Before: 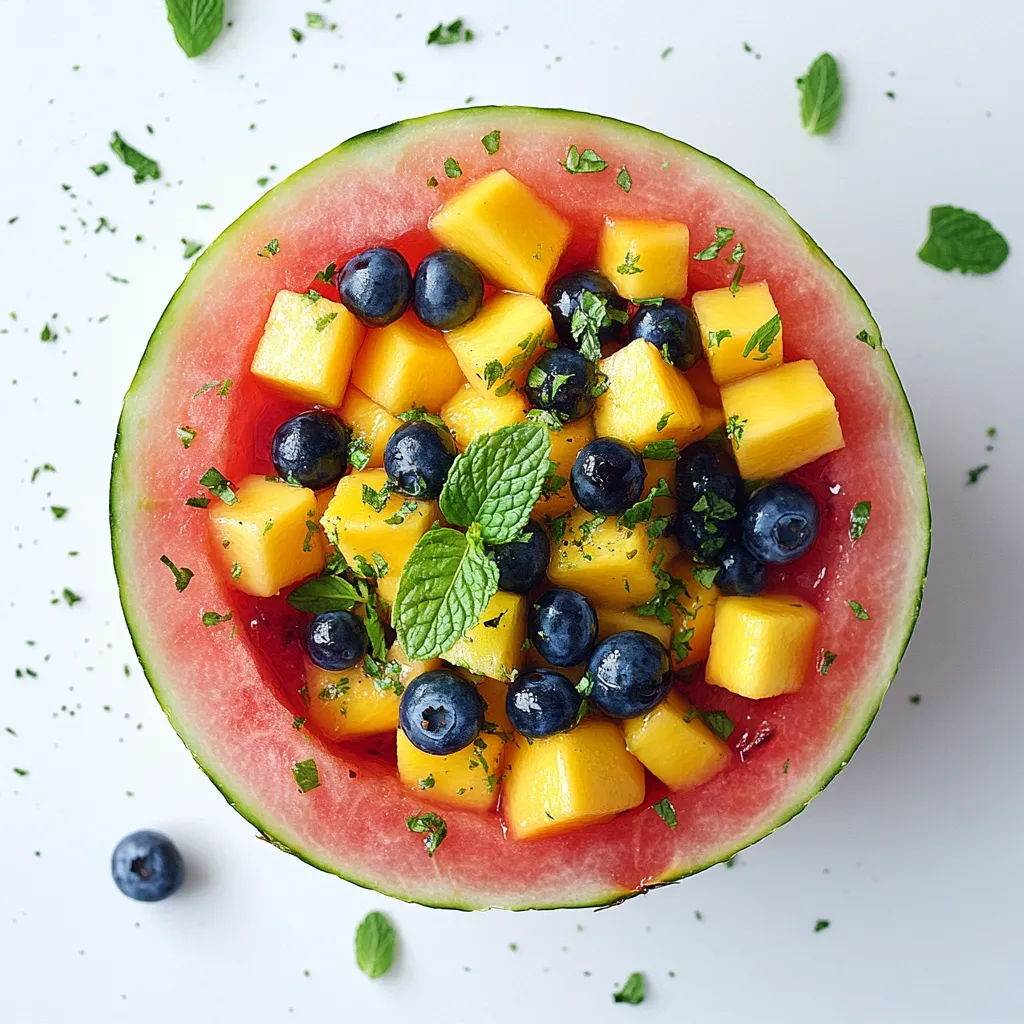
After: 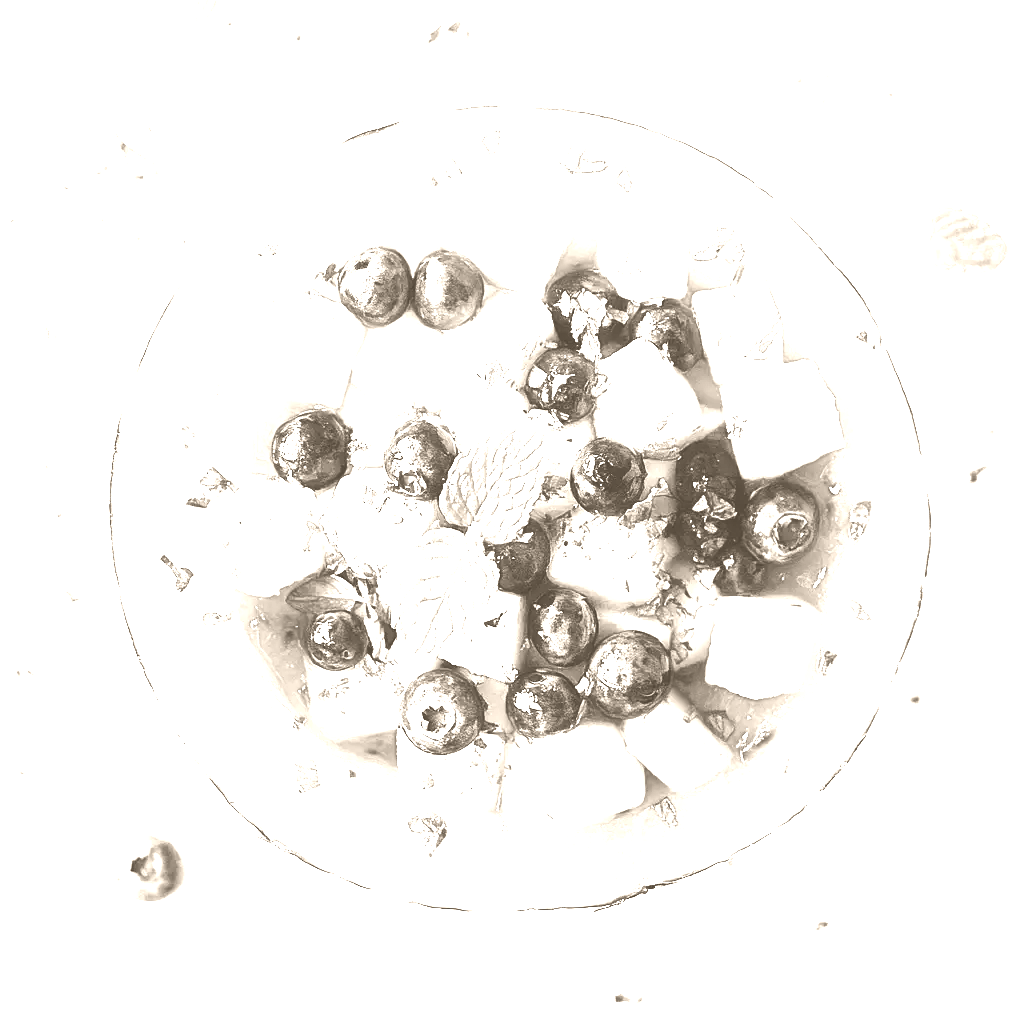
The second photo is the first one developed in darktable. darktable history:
colorize: hue 34.49°, saturation 35.33%, source mix 100%, version 1
exposure: black level correction 0, exposure 1.741 EV, compensate exposure bias true, compensate highlight preservation false
tone equalizer: -8 EV -0.75 EV, -7 EV -0.7 EV, -6 EV -0.6 EV, -5 EV -0.4 EV, -3 EV 0.4 EV, -2 EV 0.6 EV, -1 EV 0.7 EV, +0 EV 0.75 EV, edges refinement/feathering 500, mask exposure compensation -1.57 EV, preserve details no
